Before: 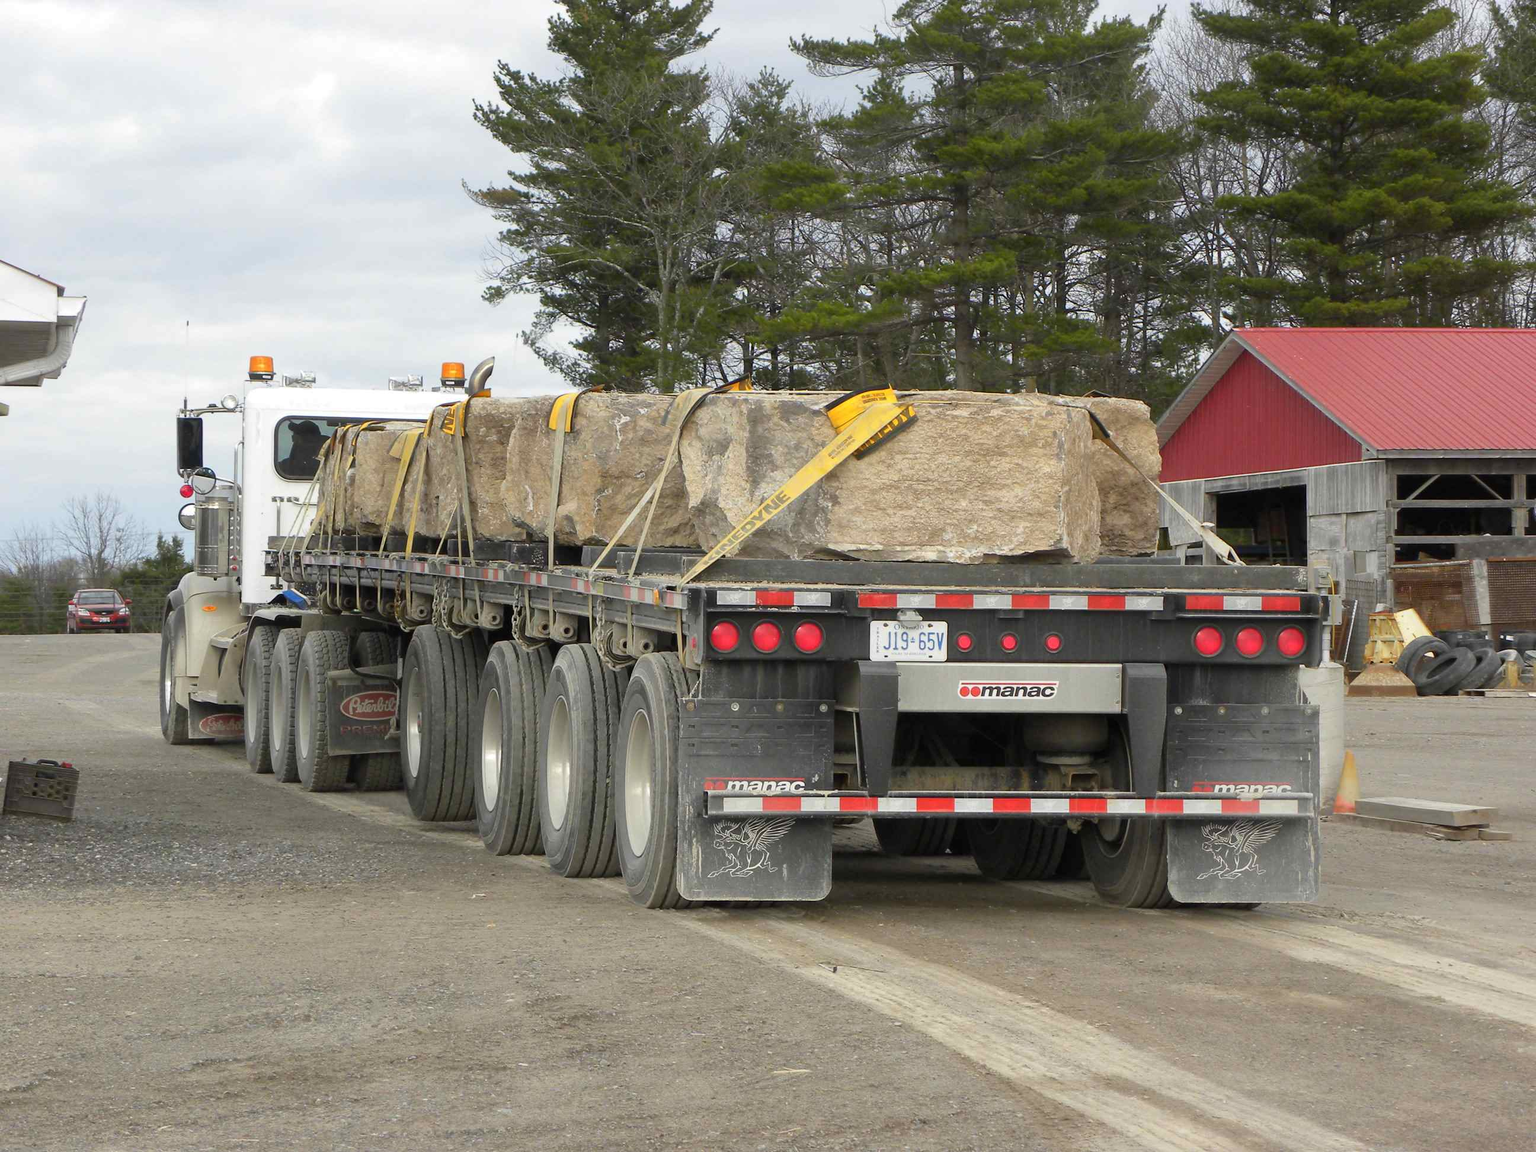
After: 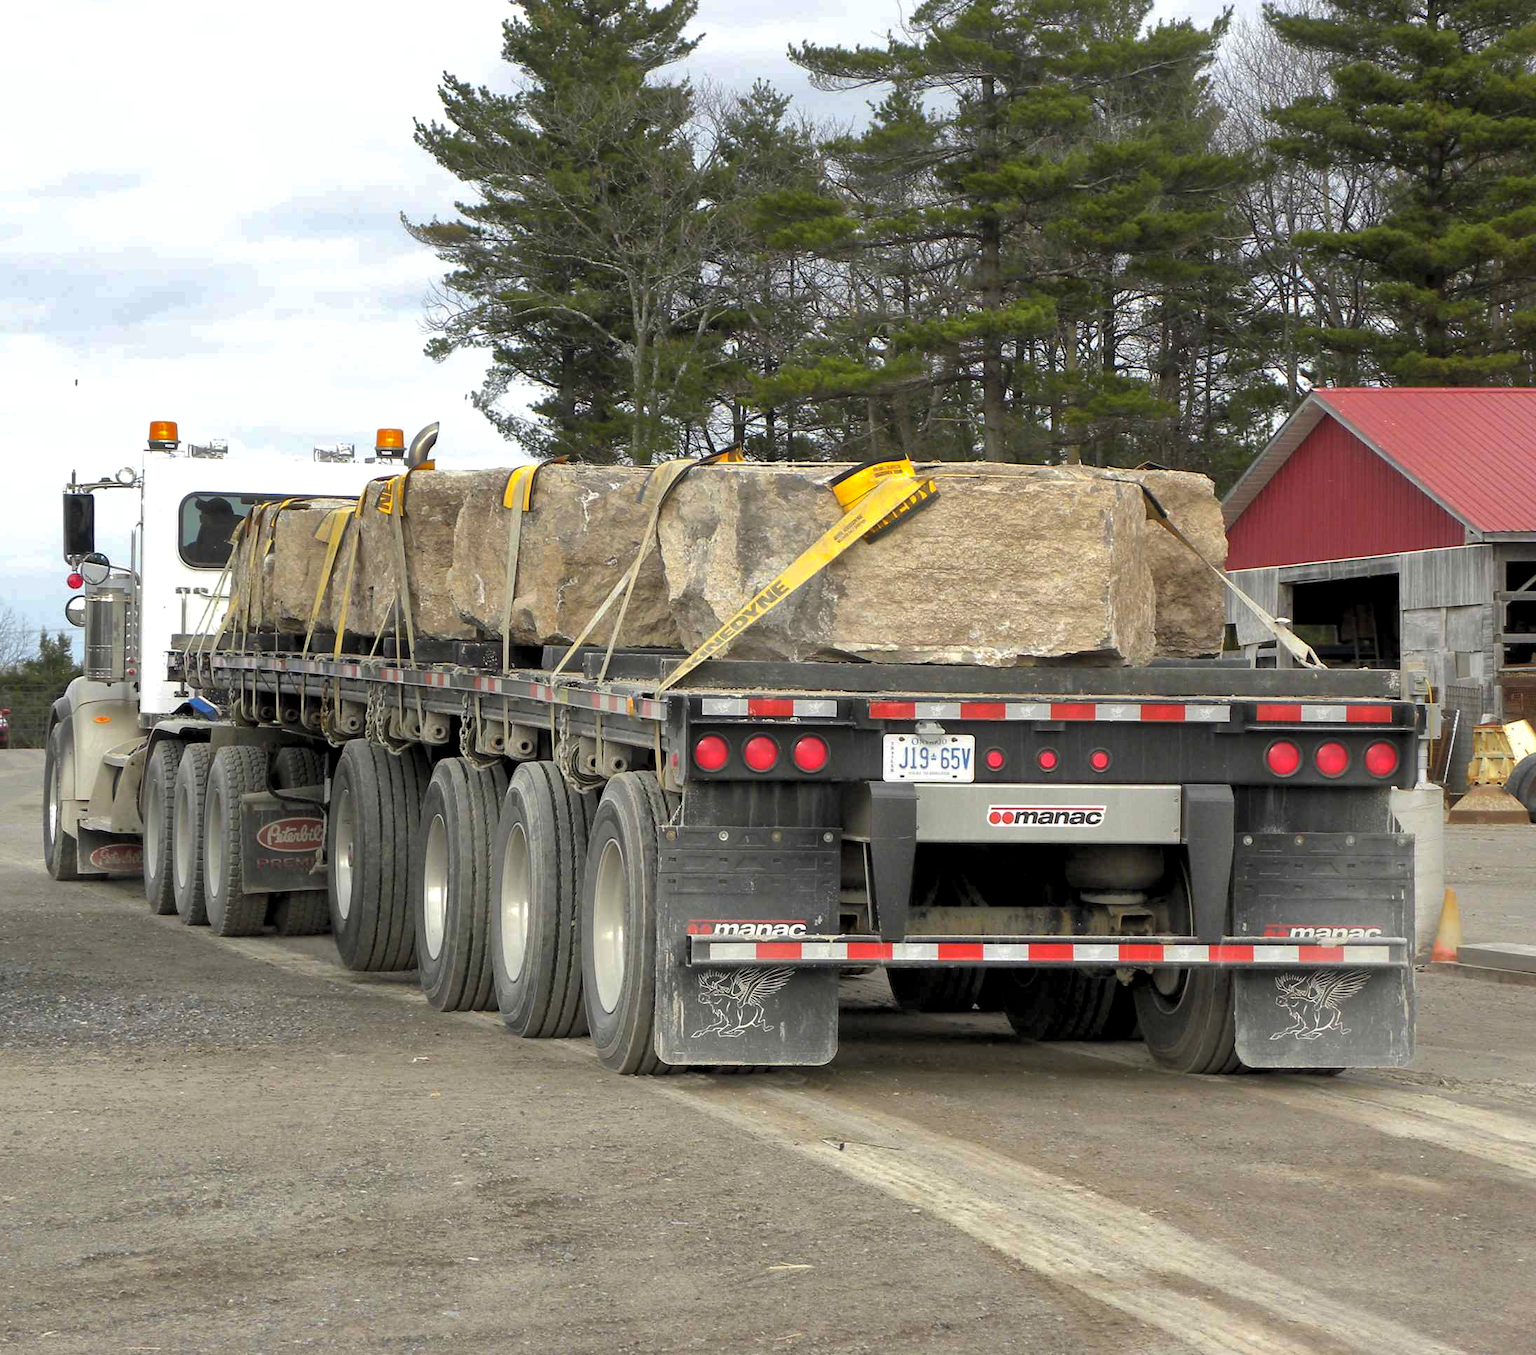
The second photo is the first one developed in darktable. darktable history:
crop: left 8.026%, right 7.374%
levels: levels [0.052, 0.496, 0.908]
shadows and highlights: on, module defaults
